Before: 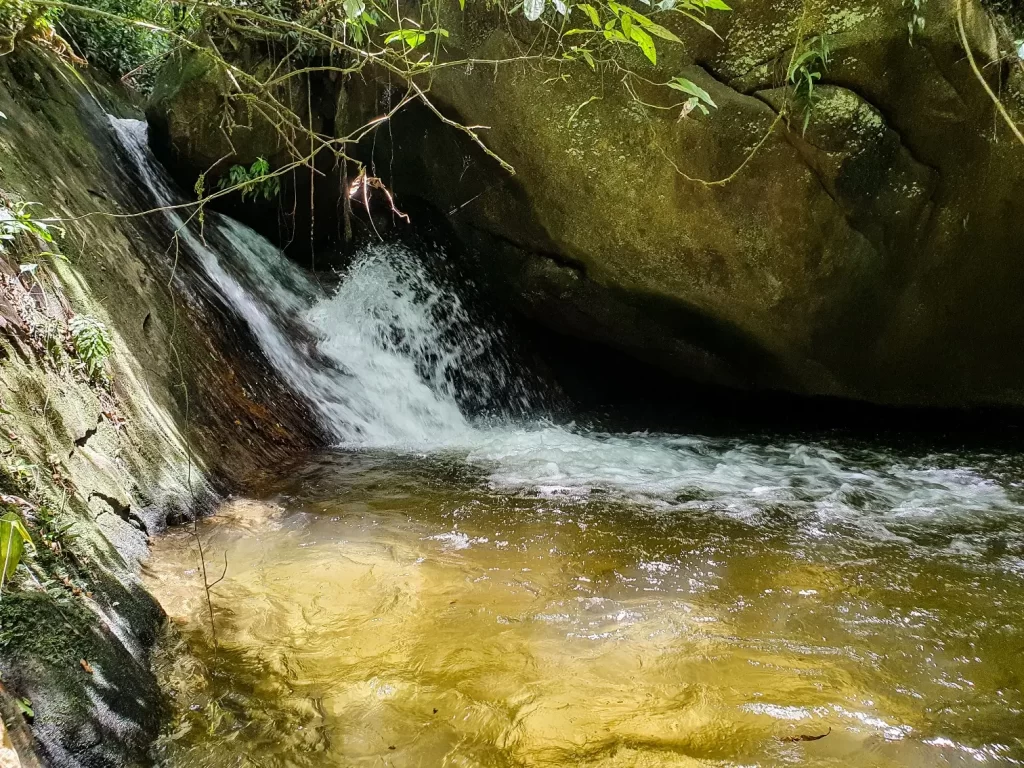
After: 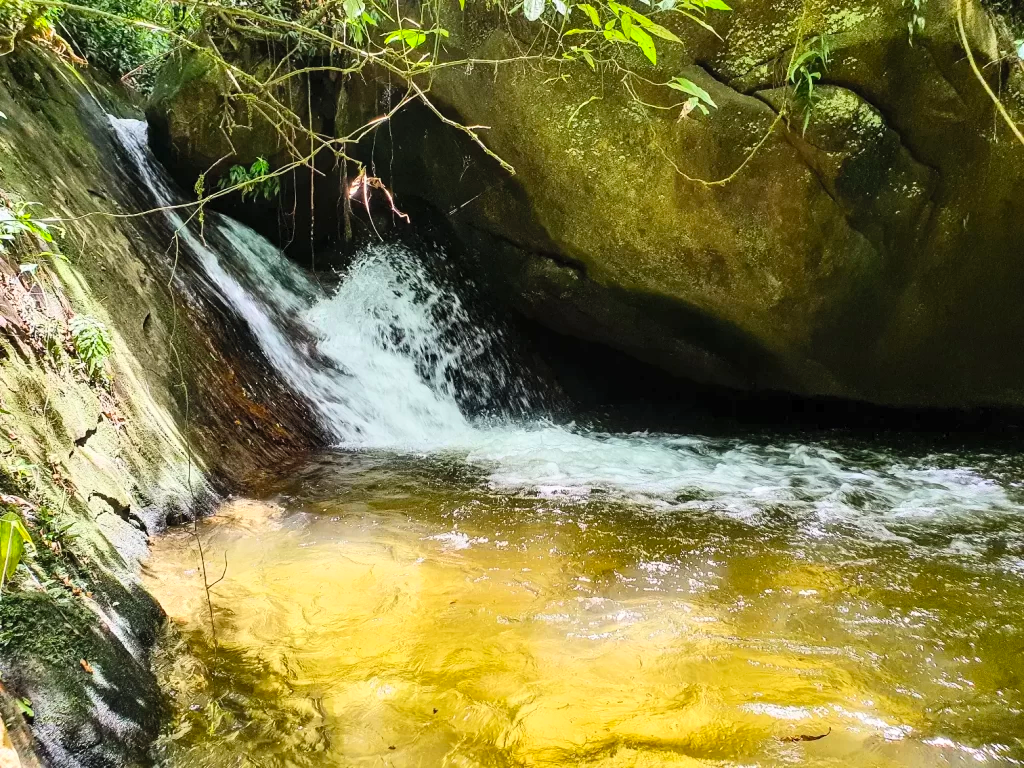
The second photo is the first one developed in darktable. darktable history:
contrast brightness saturation: contrast 0.237, brightness 0.242, saturation 0.376
